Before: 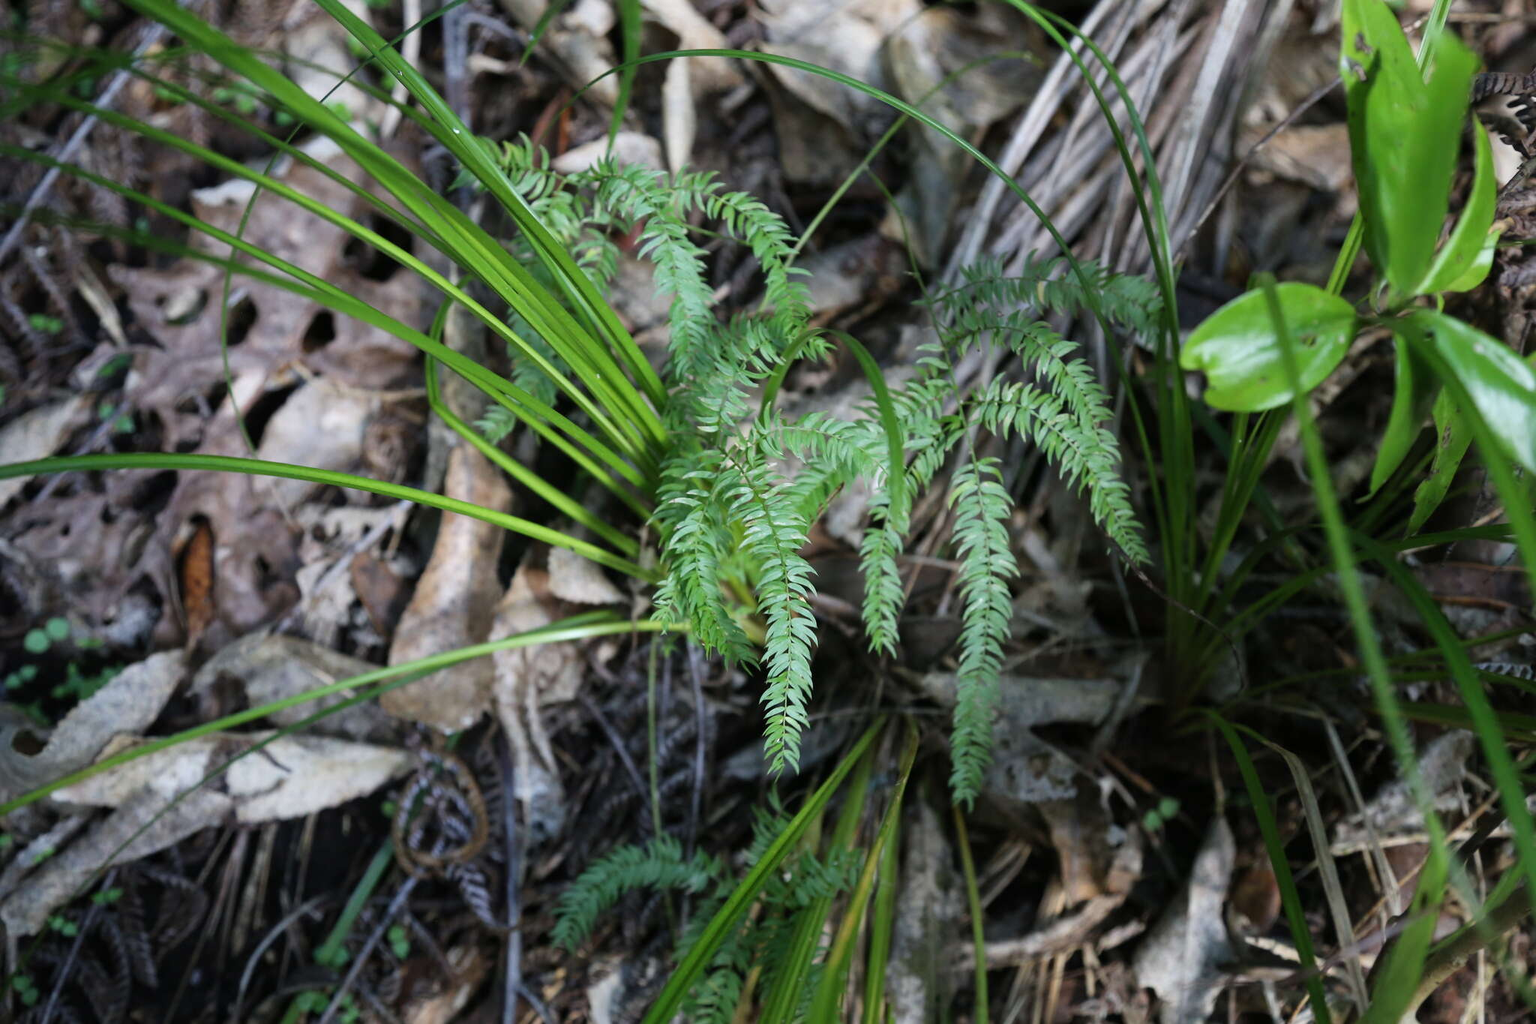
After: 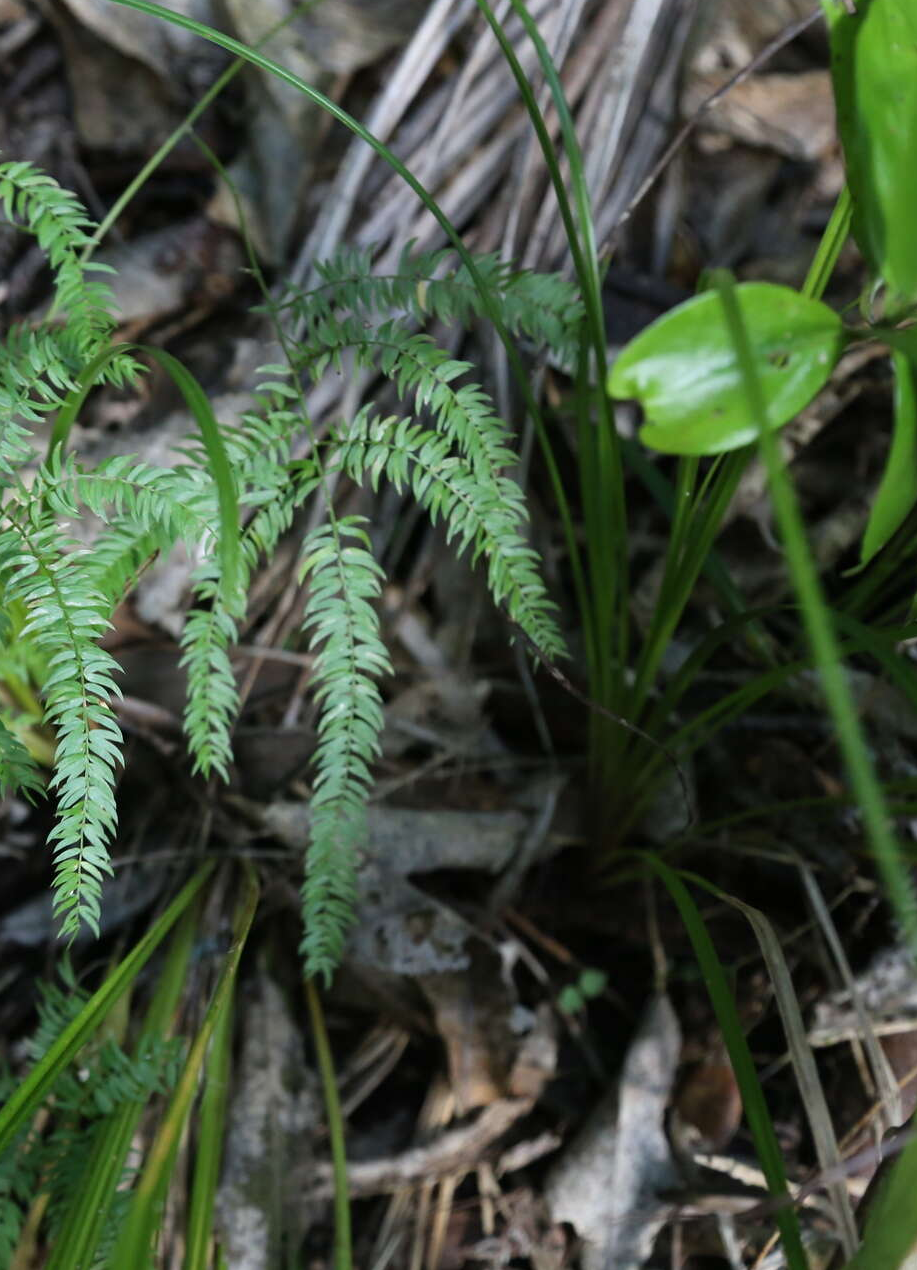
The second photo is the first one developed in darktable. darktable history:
crop: left 47.197%, top 6.917%, right 8.007%
